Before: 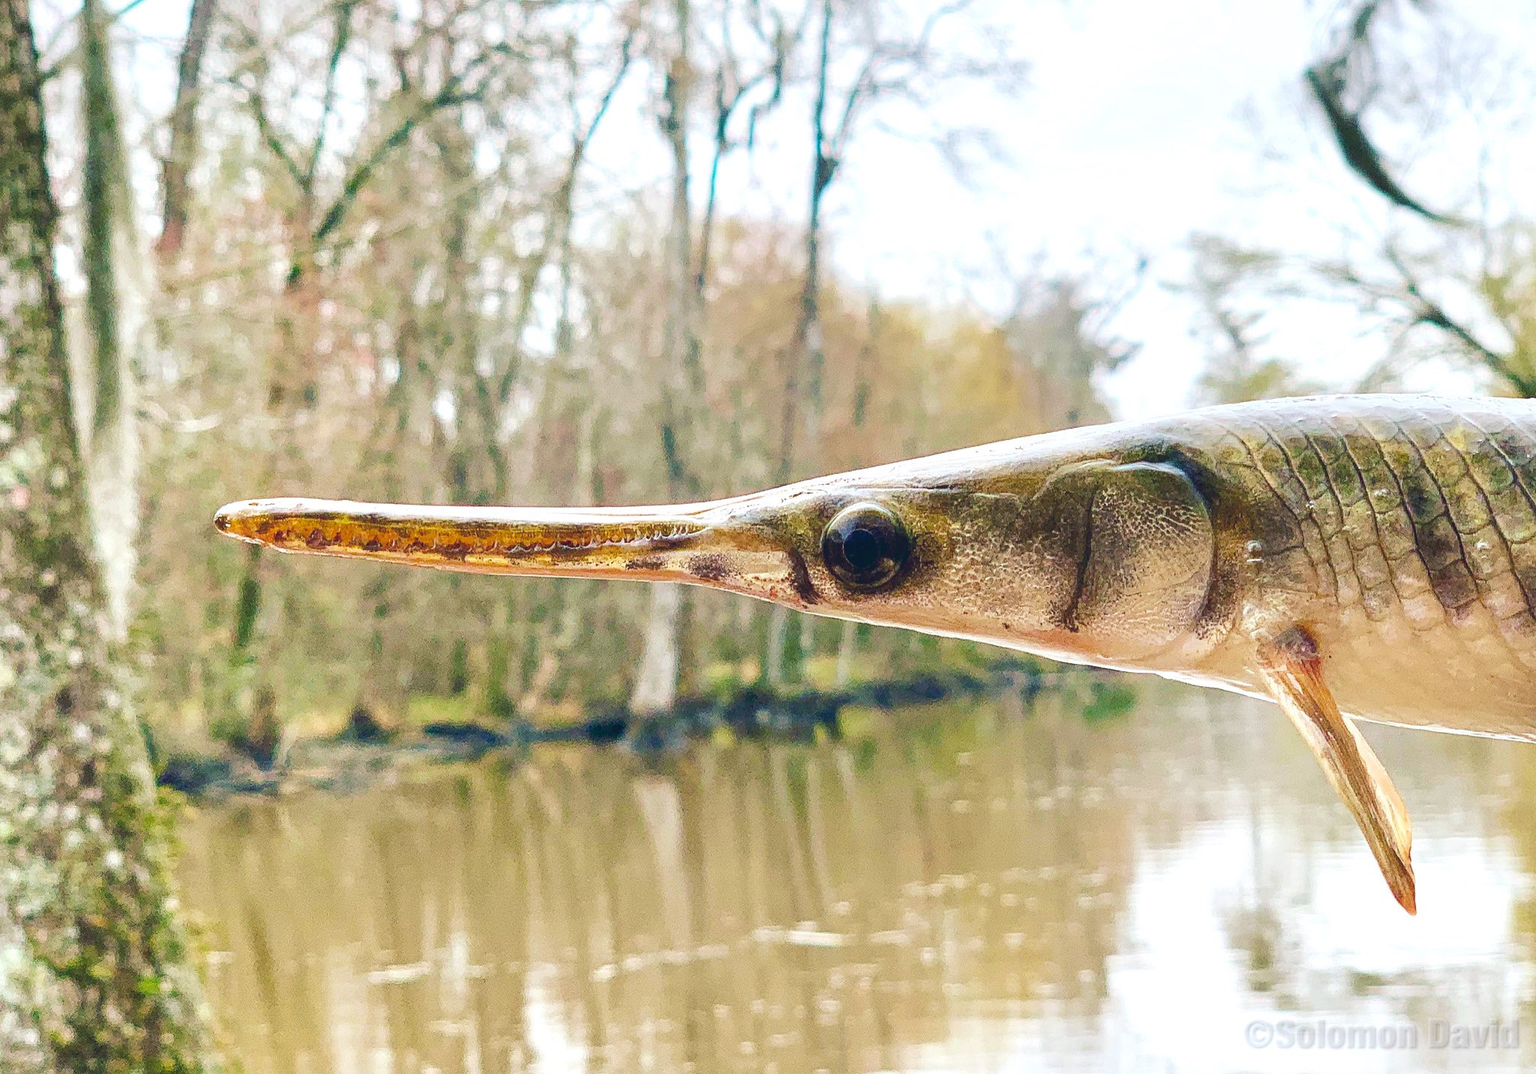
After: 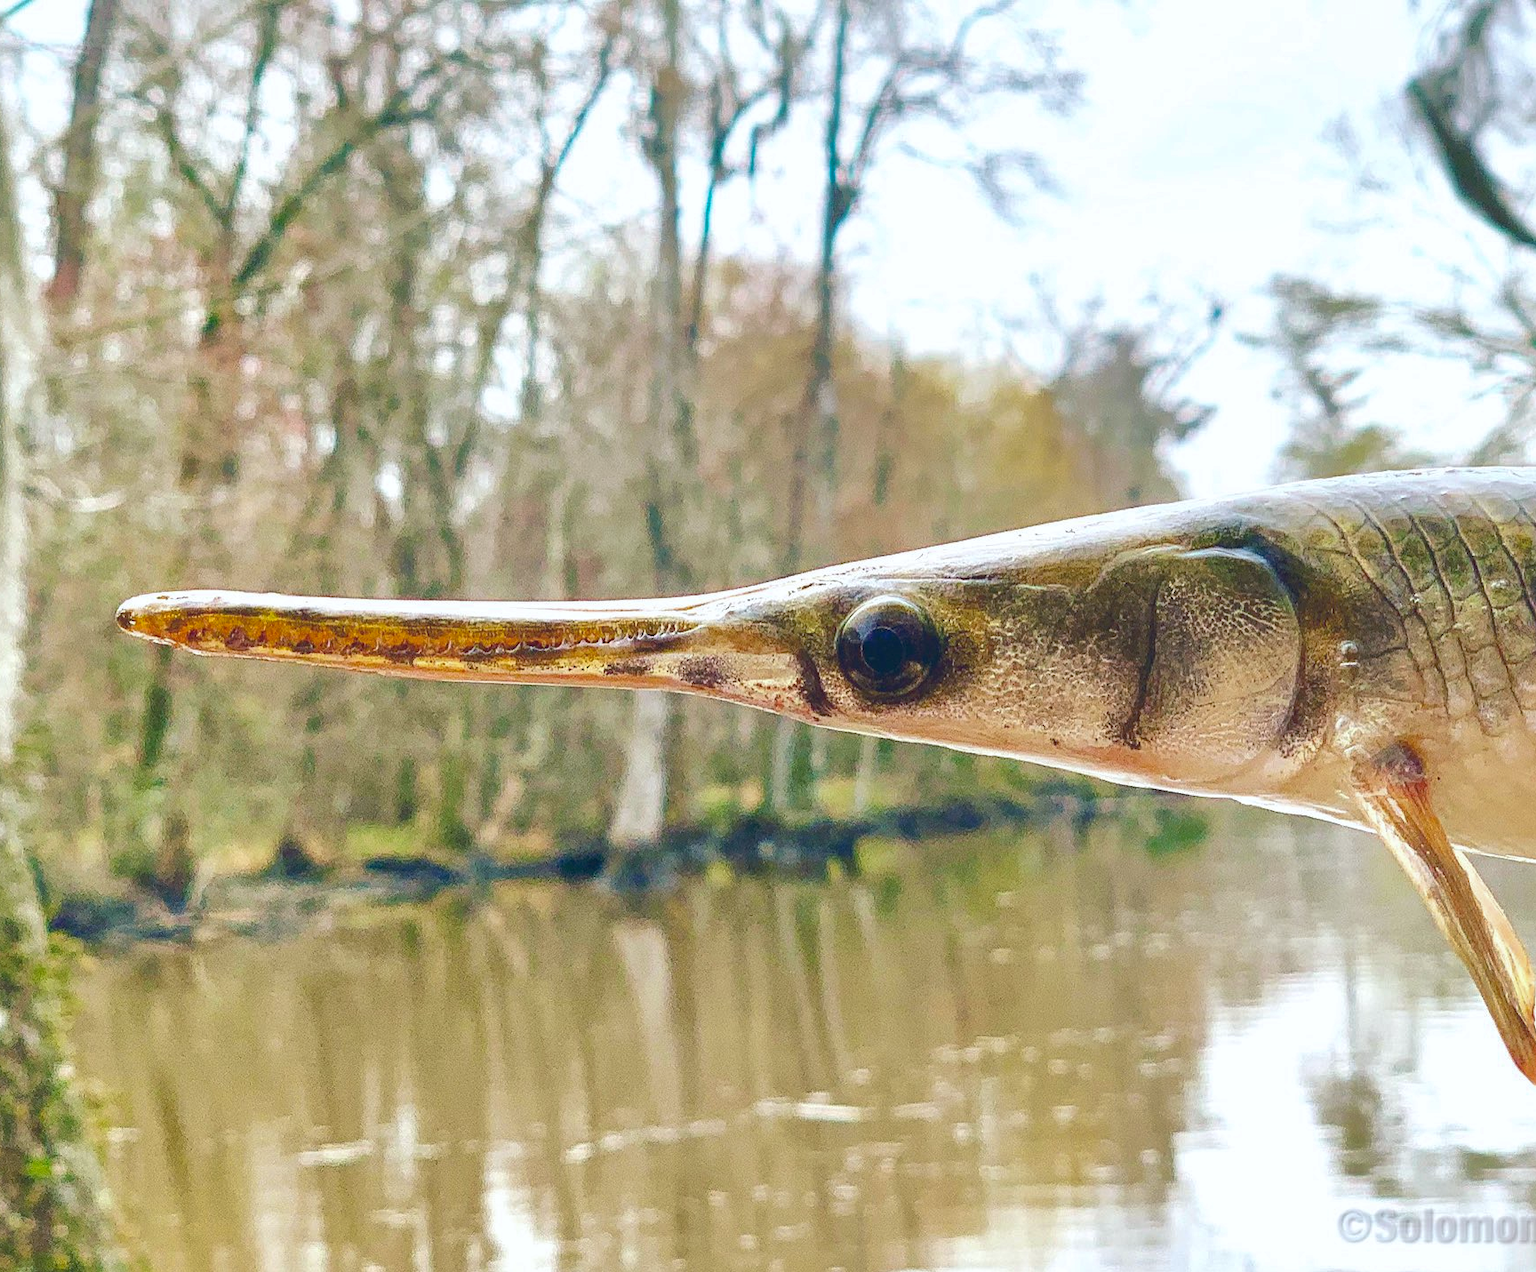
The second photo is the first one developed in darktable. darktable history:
white balance: red 0.986, blue 1.01
crop: left 7.598%, right 7.873%
shadows and highlights: on, module defaults
